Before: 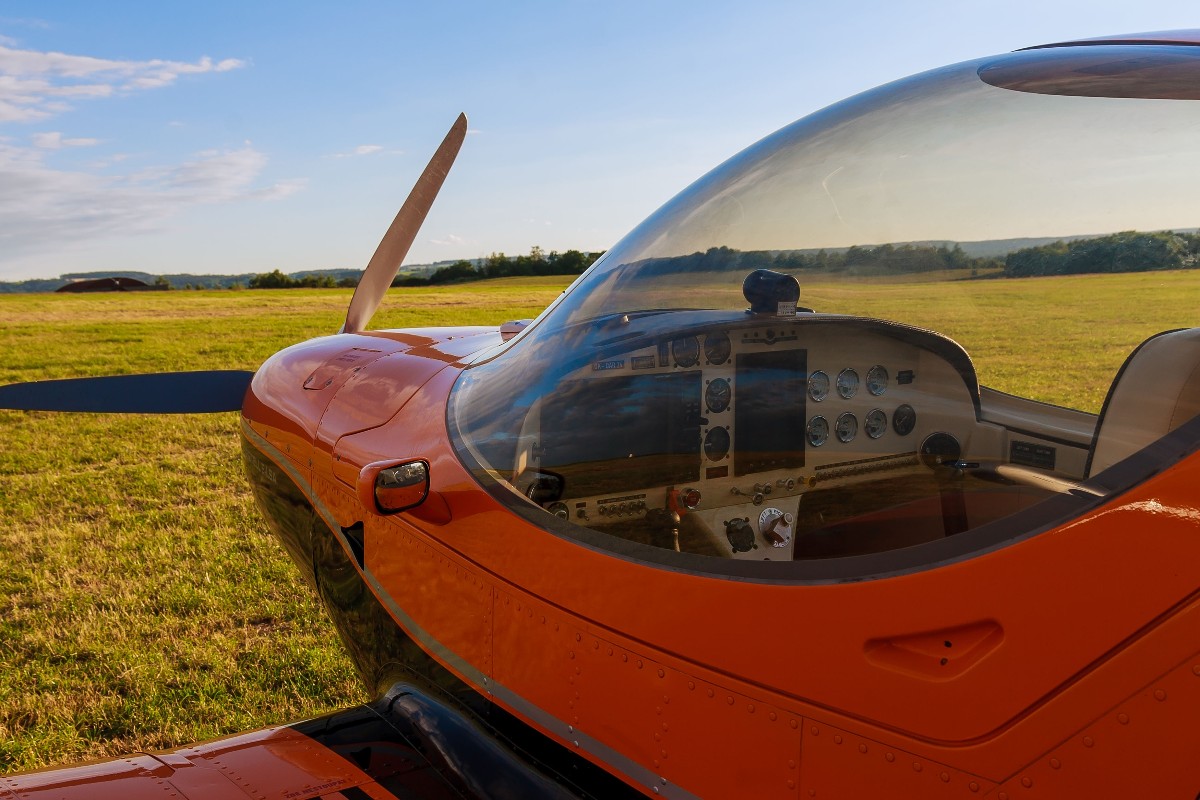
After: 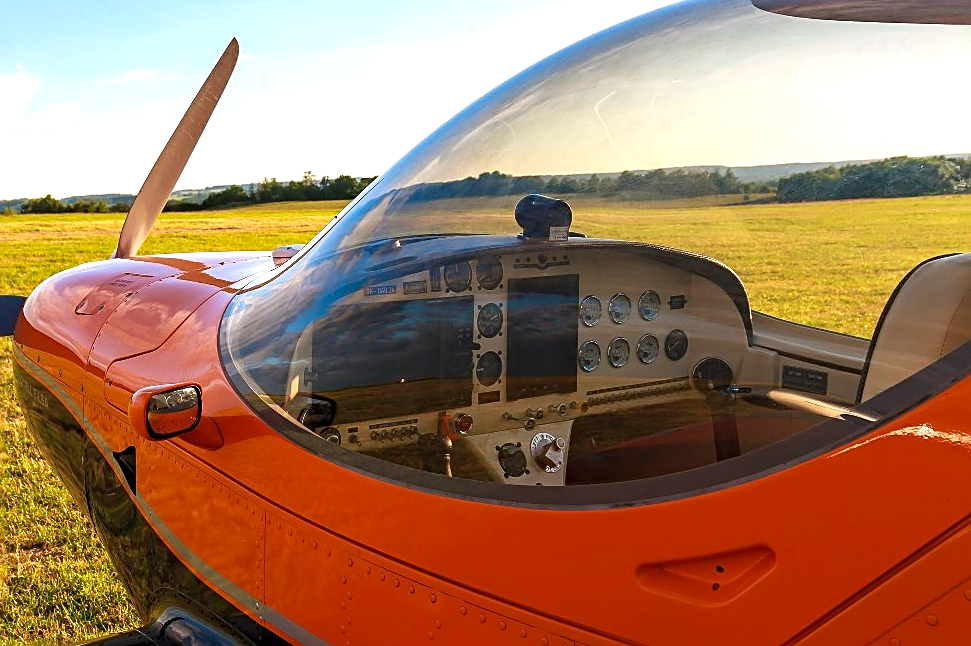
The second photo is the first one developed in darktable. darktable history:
exposure: black level correction 0, exposure 0.899 EV, compensate highlight preservation false
crop: left 19.063%, top 9.392%, right 0%, bottom 9.783%
haze removal: compatibility mode true, adaptive false
sharpen: on, module defaults
